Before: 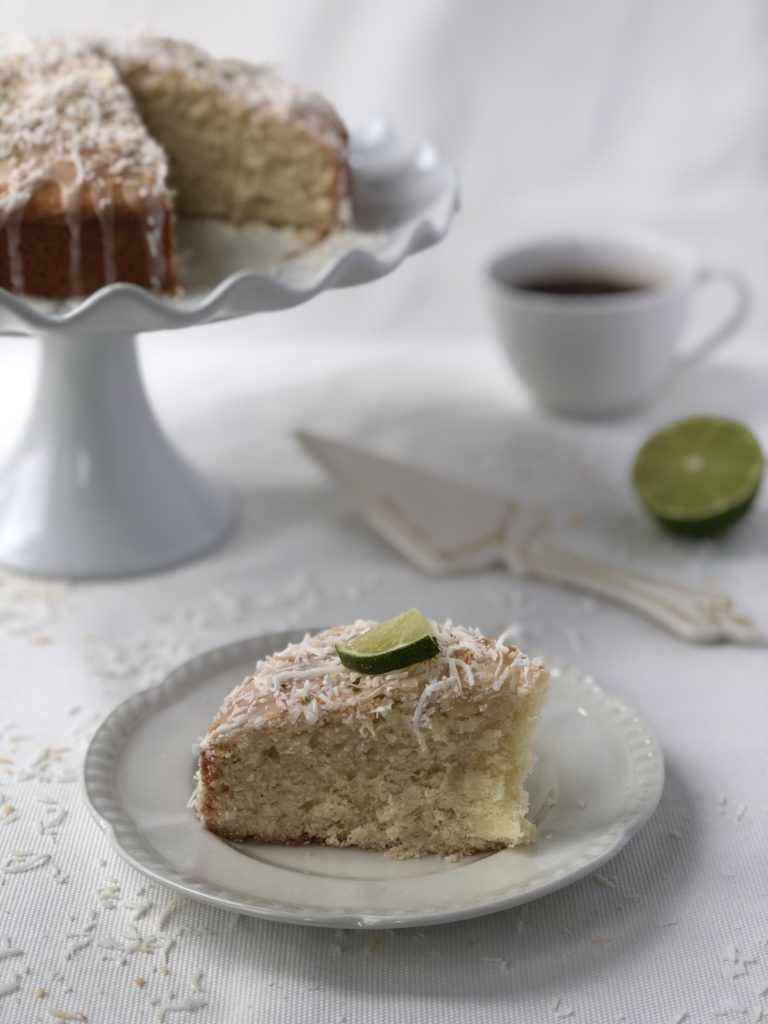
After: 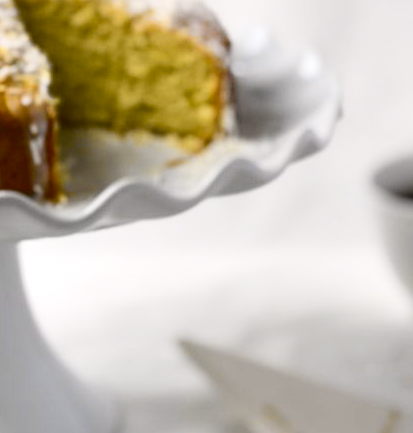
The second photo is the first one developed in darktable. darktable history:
crop: left 15.306%, top 9.065%, right 30.789%, bottom 48.638%
local contrast: on, module defaults
color contrast: green-magenta contrast 1.12, blue-yellow contrast 1.95, unbound 0
tone curve: curves: ch0 [(0, 0) (0.055, 0.05) (0.258, 0.287) (0.434, 0.526) (0.517, 0.648) (0.745, 0.874) (1, 1)]; ch1 [(0, 0) (0.346, 0.307) (0.418, 0.383) (0.46, 0.439) (0.482, 0.493) (0.502, 0.503) (0.517, 0.514) (0.55, 0.561) (0.588, 0.603) (0.646, 0.688) (1, 1)]; ch2 [(0, 0) (0.346, 0.34) (0.431, 0.45) (0.485, 0.499) (0.5, 0.503) (0.527, 0.525) (0.545, 0.562) (0.679, 0.706) (1, 1)], color space Lab, independent channels, preserve colors none
